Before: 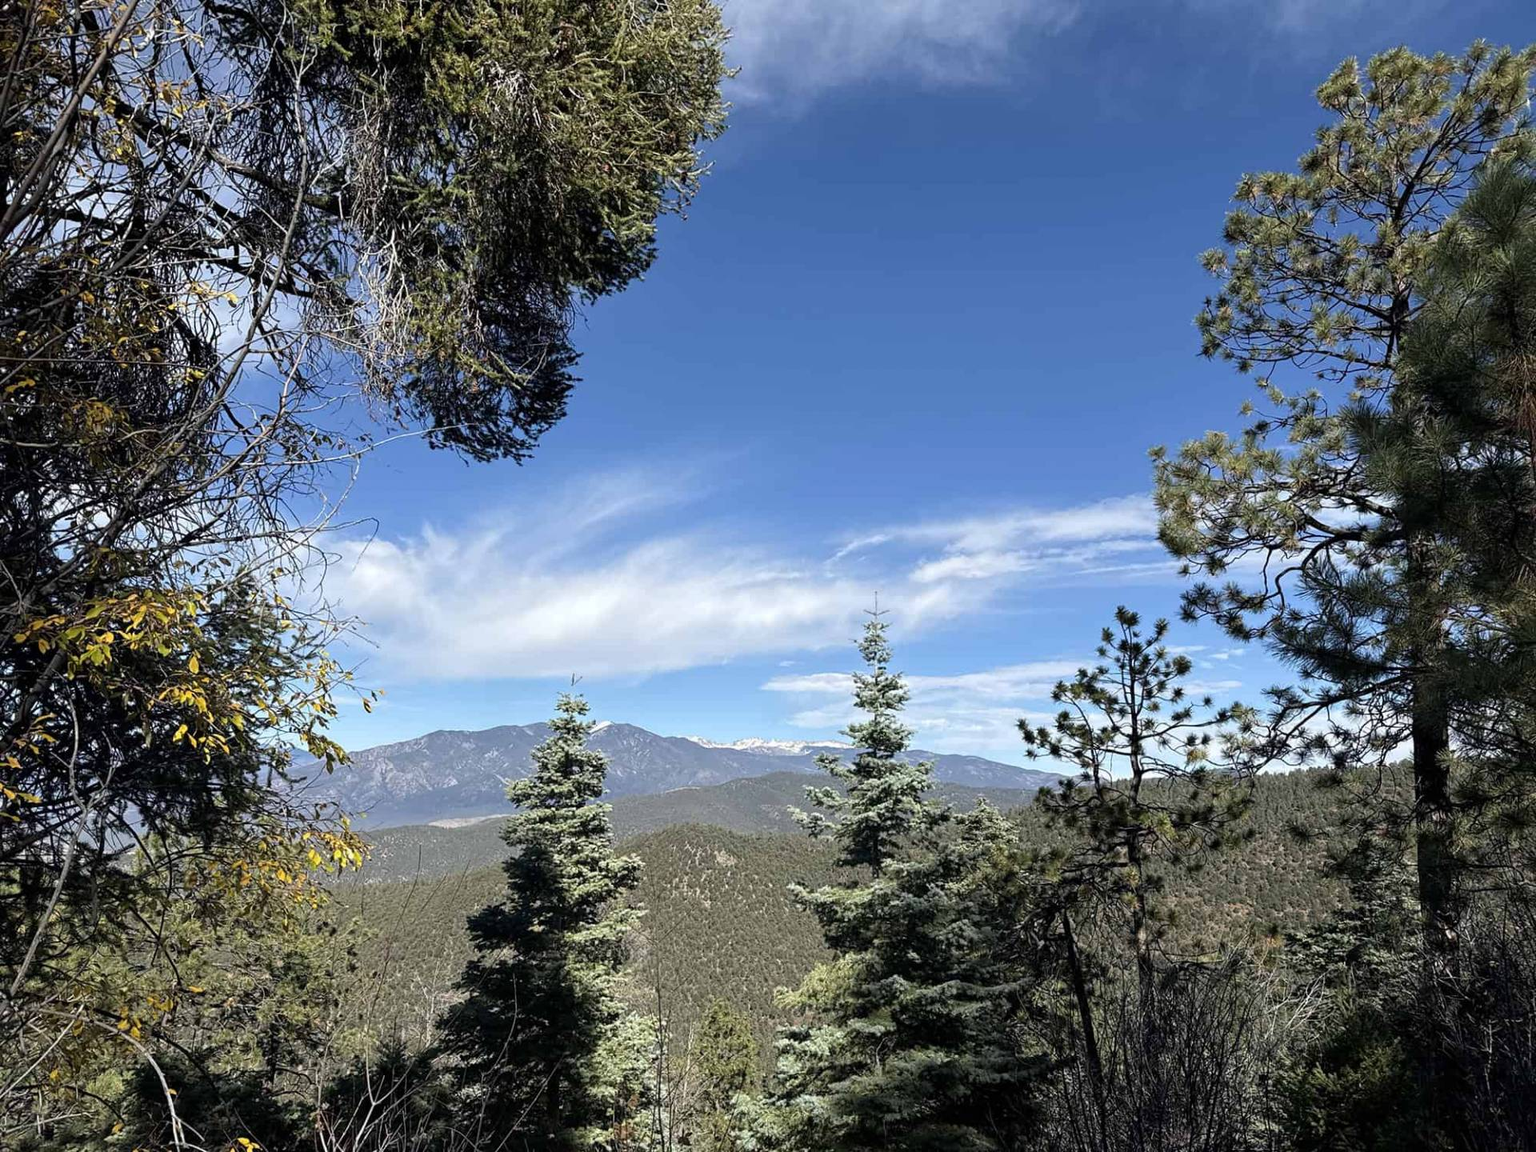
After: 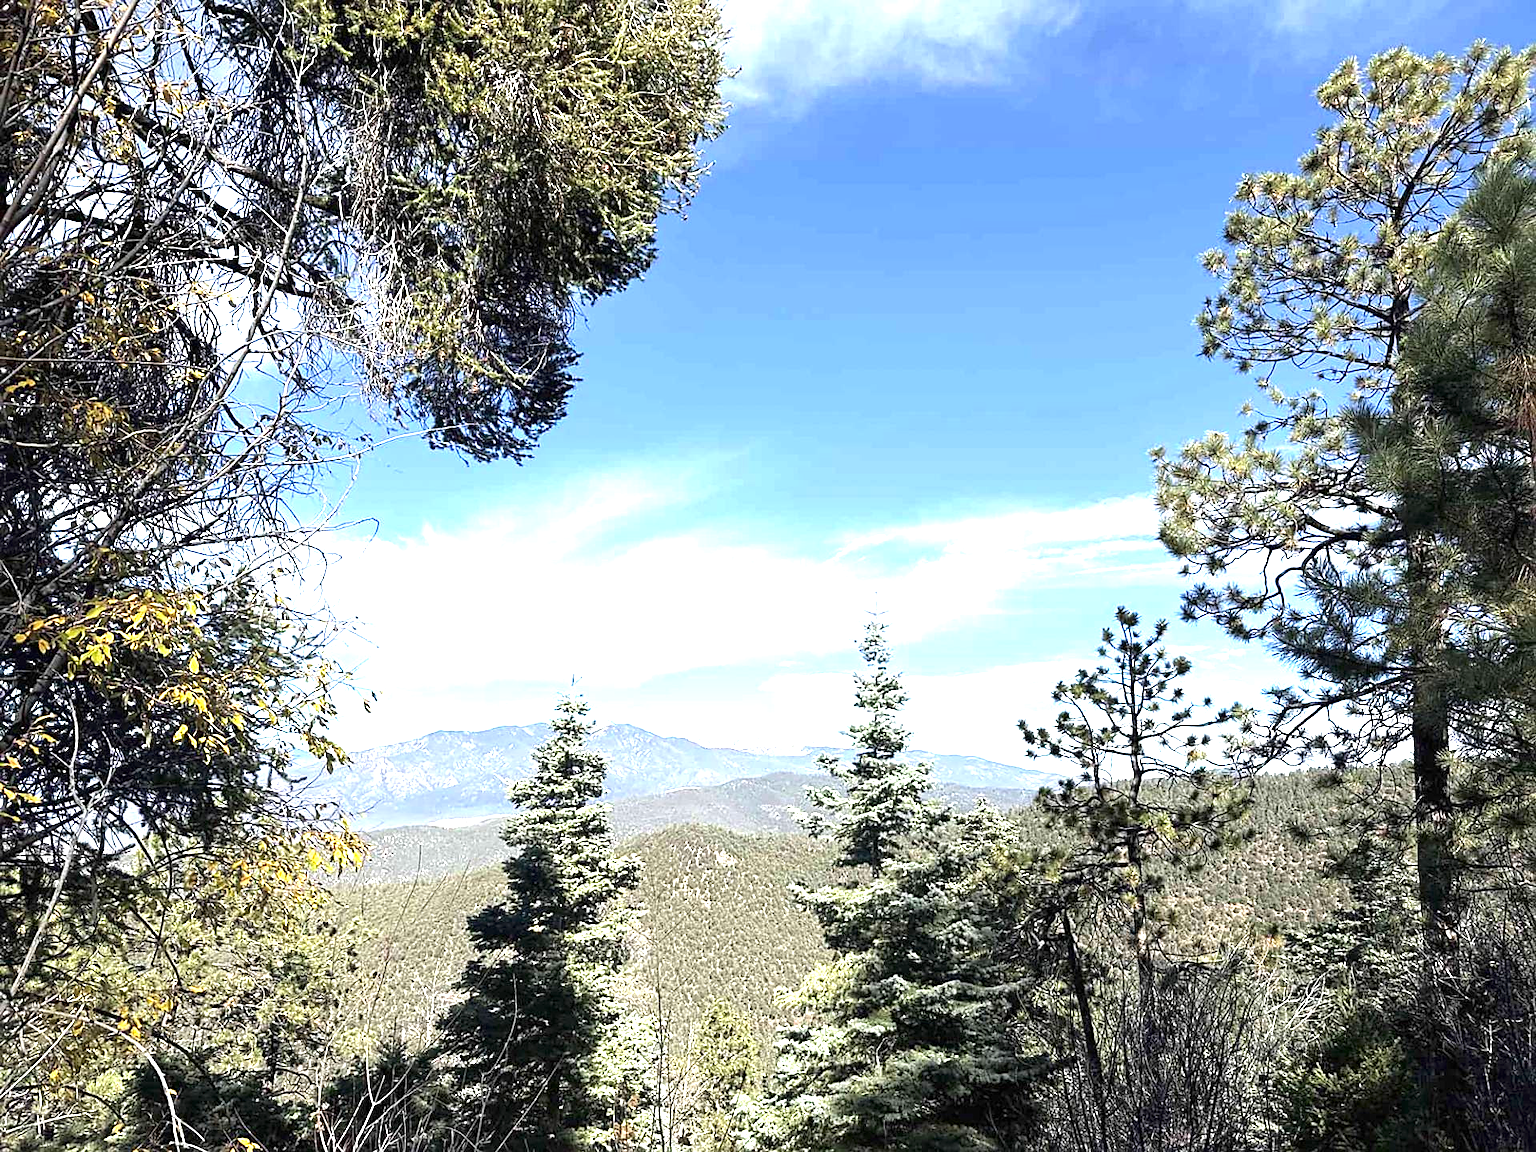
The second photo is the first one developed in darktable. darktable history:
exposure: black level correction 0, exposure 1.587 EV, compensate highlight preservation false
sharpen: radius 1.914, amount 0.397, threshold 1.172
